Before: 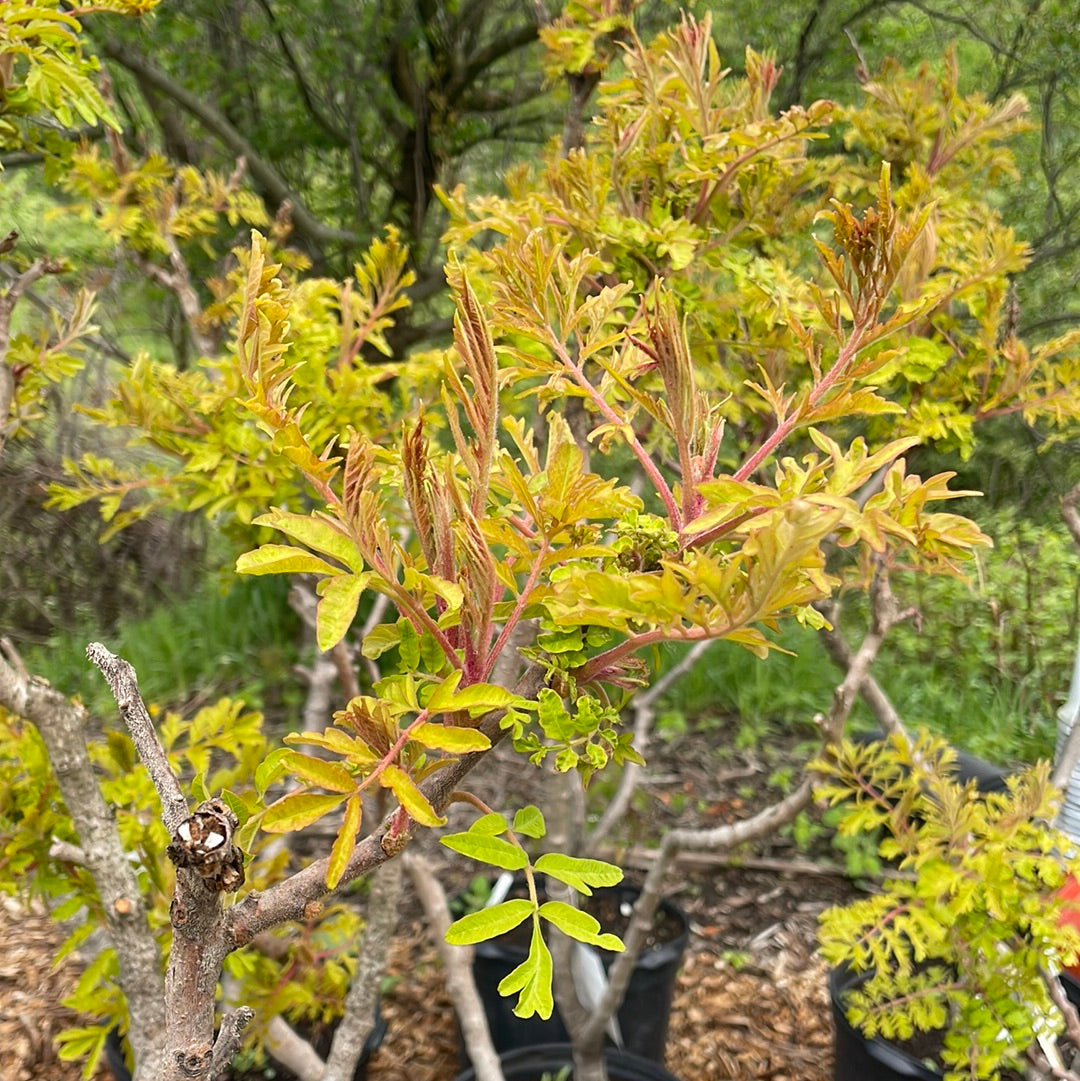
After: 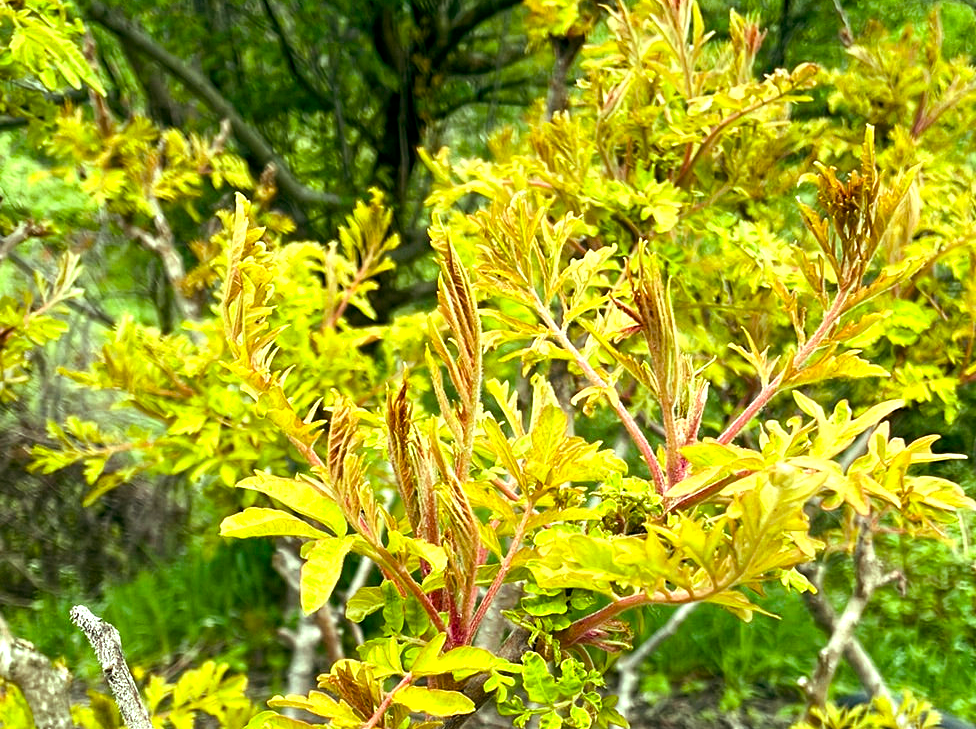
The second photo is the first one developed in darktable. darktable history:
color balance rgb: shadows lift › luminance -7.7%, shadows lift › chroma 2.13%, shadows lift › hue 165.27°, power › luminance -7.77%, power › chroma 1.1%, power › hue 215.88°, highlights gain › luminance 15.15%, highlights gain › chroma 7%, highlights gain › hue 125.57°, global offset › luminance -0.33%, global offset › chroma 0.11%, global offset › hue 165.27°, perceptual saturation grading › global saturation 24.42%, perceptual saturation grading › highlights -24.42%, perceptual saturation grading › mid-tones 24.42%, perceptual saturation grading › shadows 40%, perceptual brilliance grading › global brilliance -5%, perceptual brilliance grading › highlights 24.42%, perceptual brilliance grading › mid-tones 7%, perceptual brilliance grading › shadows -5%
crop: left 1.509%, top 3.452%, right 7.696%, bottom 28.452%
rgb levels: mode RGB, independent channels, levels [[0, 0.474, 1], [0, 0.5, 1], [0, 0.5, 1]]
